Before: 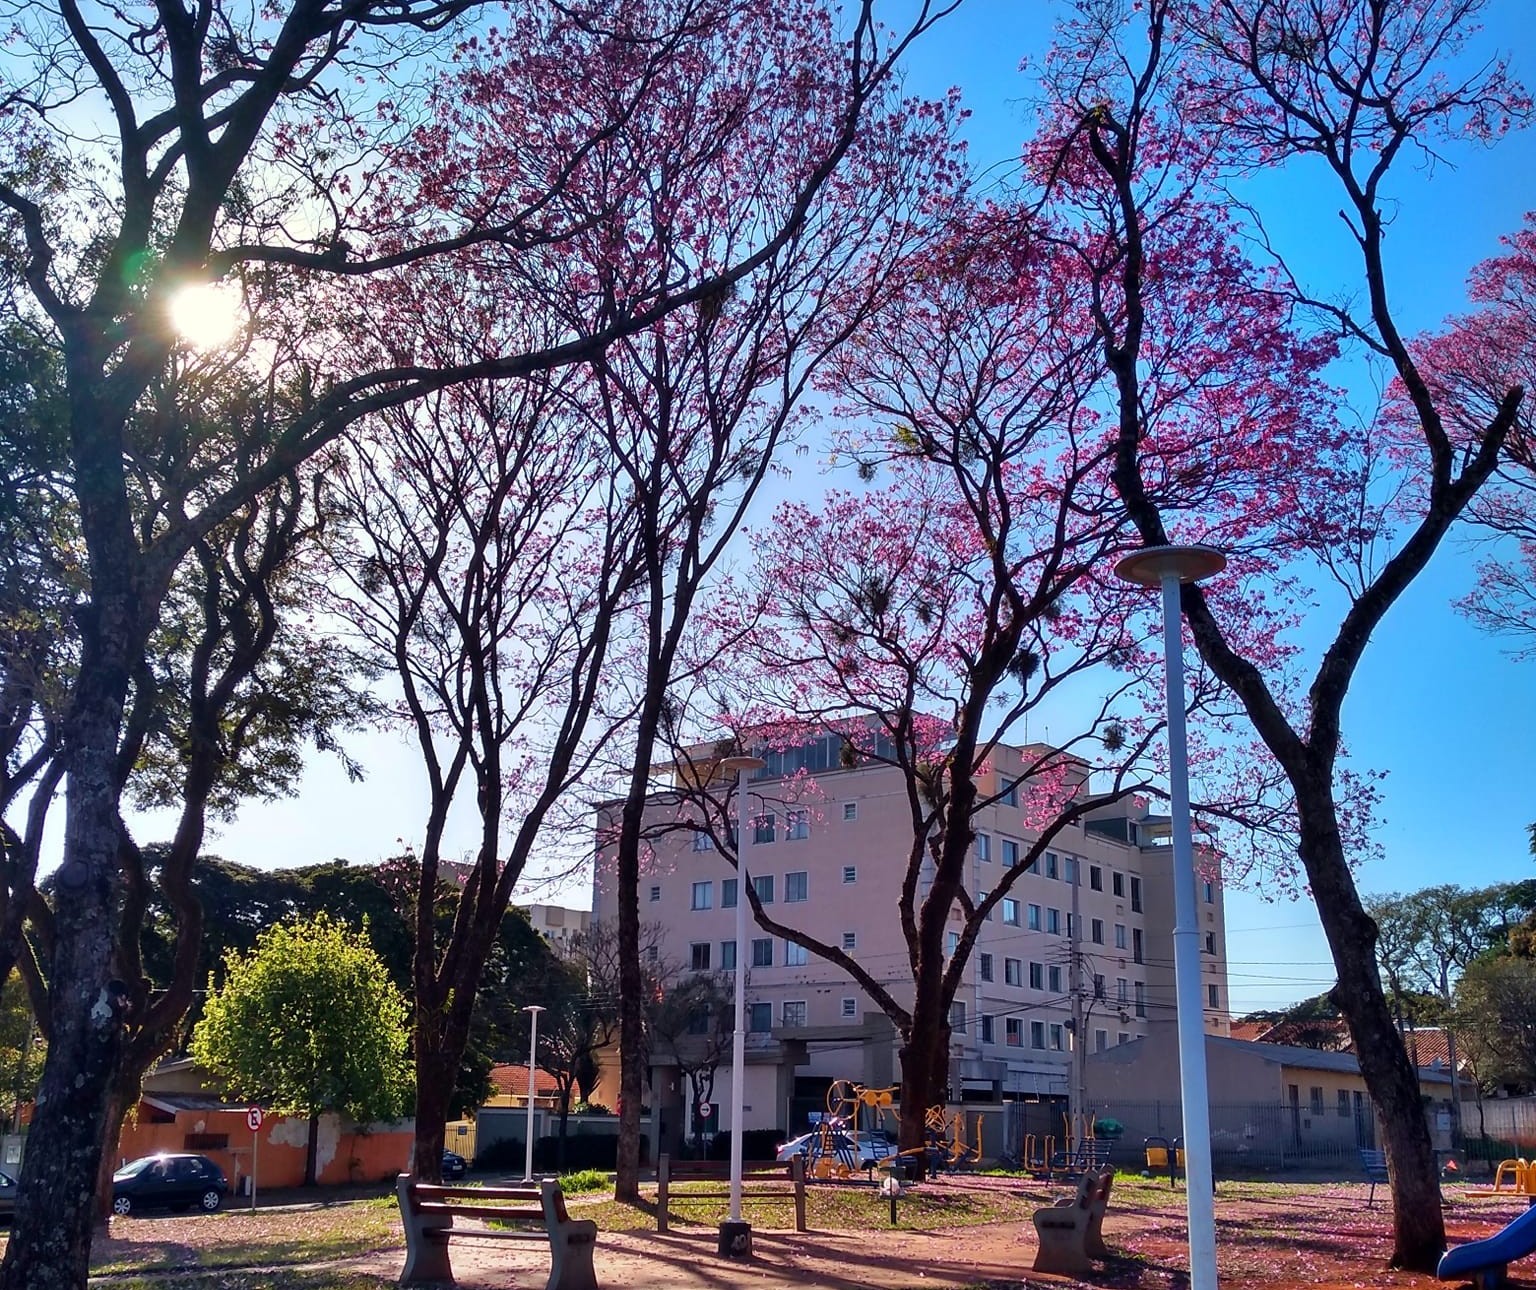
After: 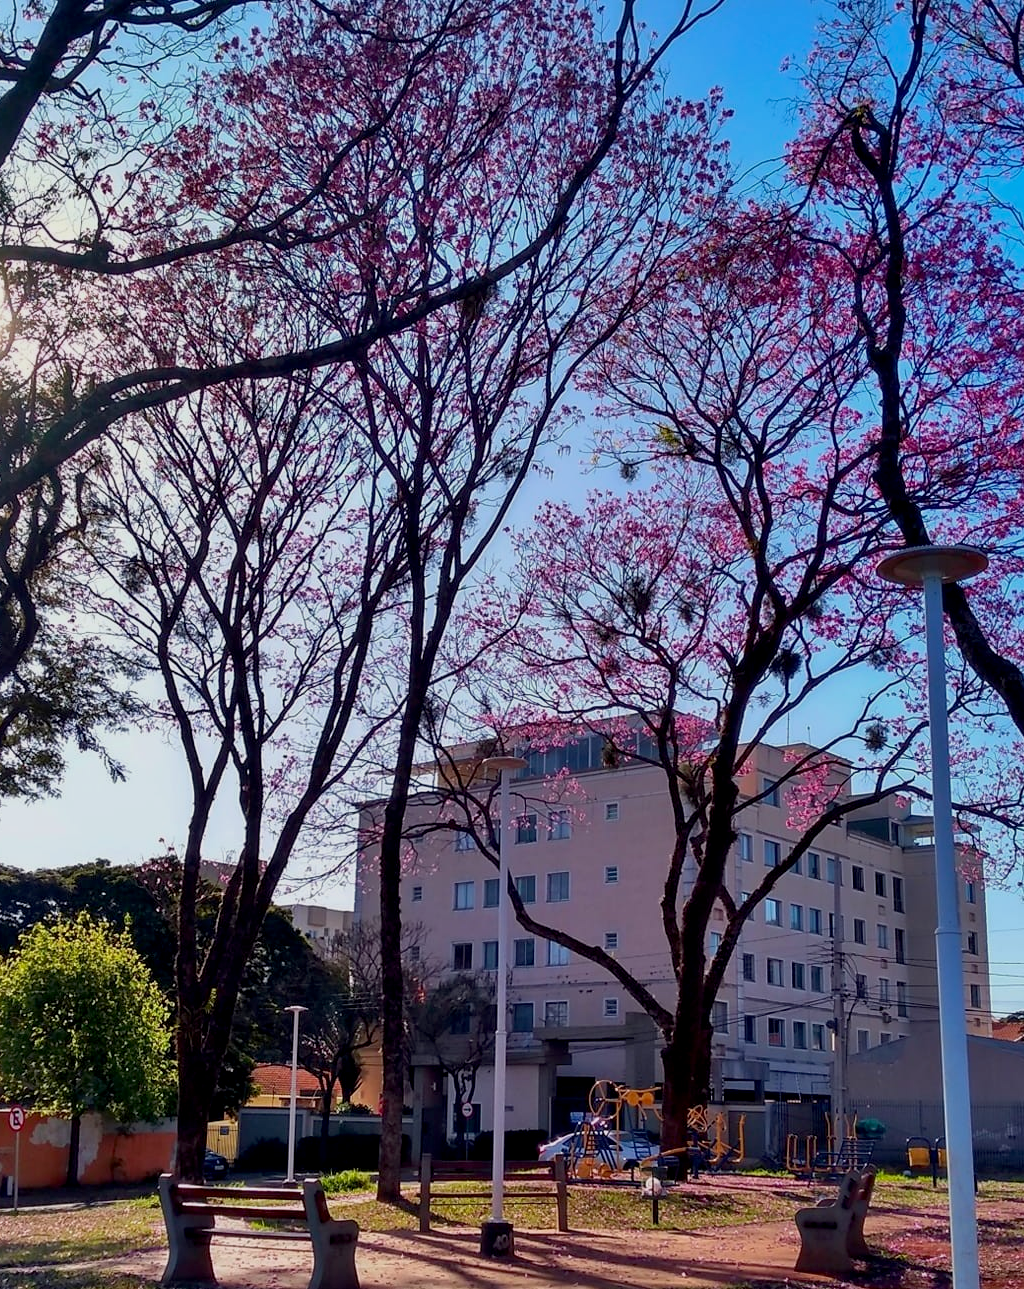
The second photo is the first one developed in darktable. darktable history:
shadows and highlights: radius 121.13, shadows 21.4, white point adjustment -9.72, highlights -14.39, soften with gaussian
crop and rotate: left 15.546%, right 17.787%
exposure: black level correction 0.005, exposure 0.001 EV, compensate highlight preservation false
